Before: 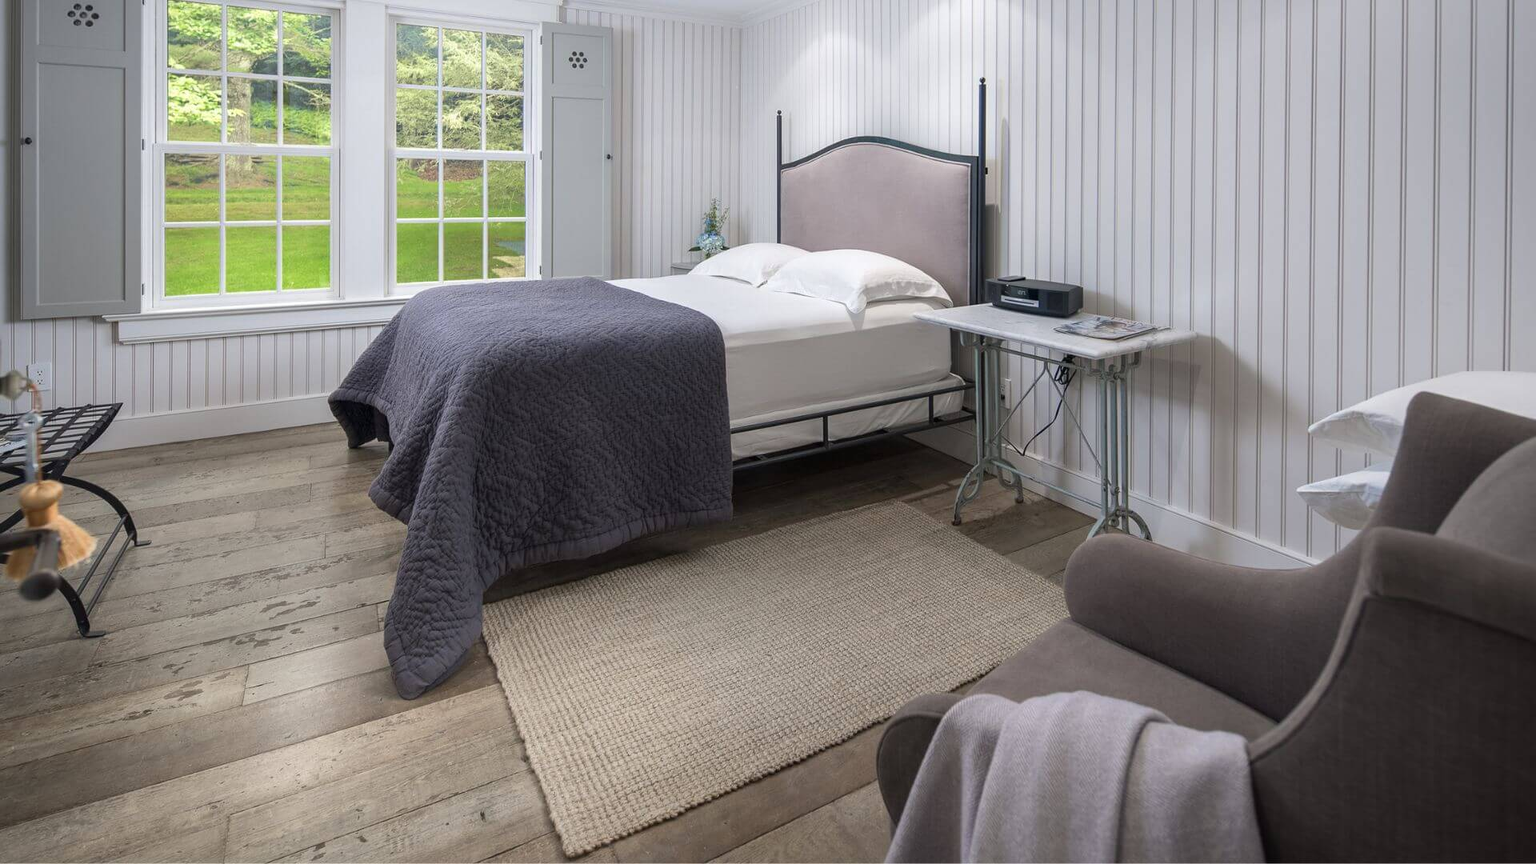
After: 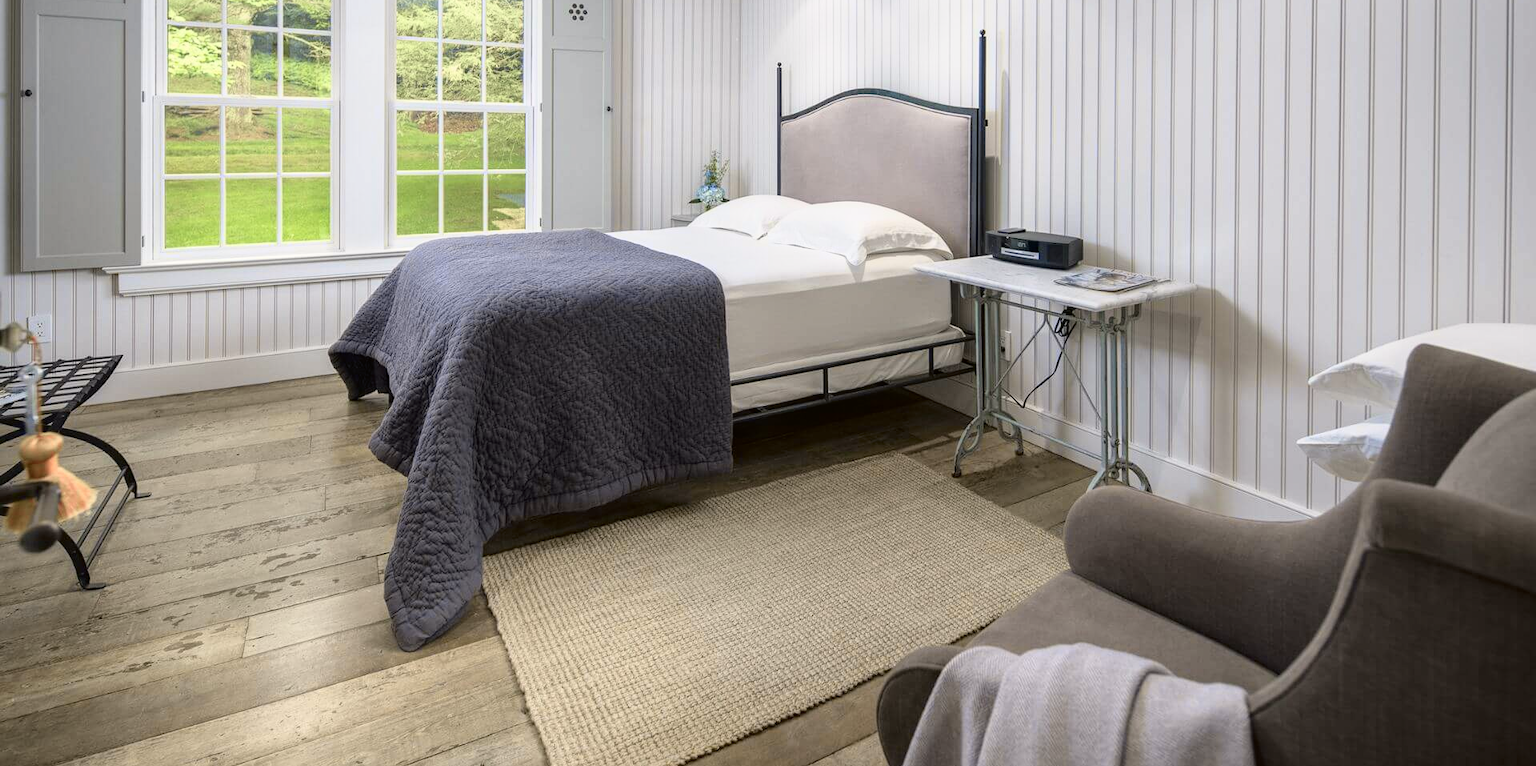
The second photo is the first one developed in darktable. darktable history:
crop and rotate: top 5.609%, bottom 5.609%
local contrast: highlights 100%, shadows 100%, detail 120%, midtone range 0.2
tone curve: curves: ch0 [(0, 0.021) (0.049, 0.044) (0.152, 0.14) (0.328, 0.377) (0.473, 0.543) (0.663, 0.734) (0.84, 0.899) (1, 0.969)]; ch1 [(0, 0) (0.302, 0.331) (0.427, 0.433) (0.472, 0.47) (0.502, 0.503) (0.527, 0.524) (0.564, 0.591) (0.602, 0.632) (0.677, 0.701) (0.859, 0.885) (1, 1)]; ch2 [(0, 0) (0.33, 0.301) (0.447, 0.44) (0.487, 0.496) (0.502, 0.516) (0.535, 0.563) (0.565, 0.6) (0.618, 0.629) (1, 1)], color space Lab, independent channels, preserve colors none
